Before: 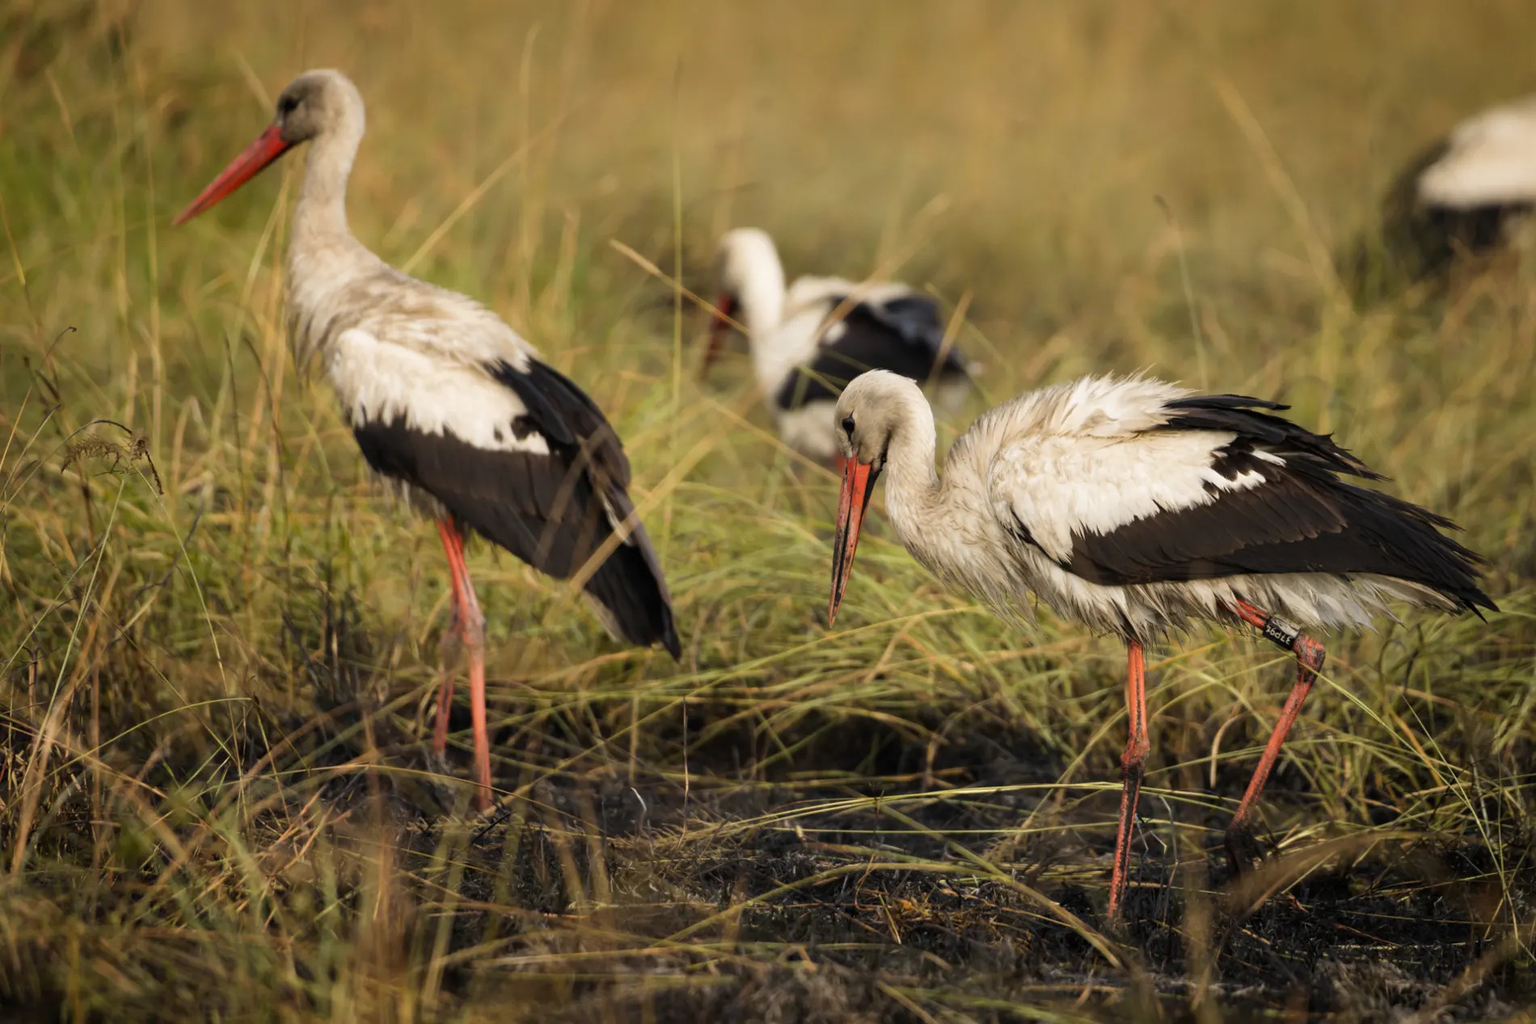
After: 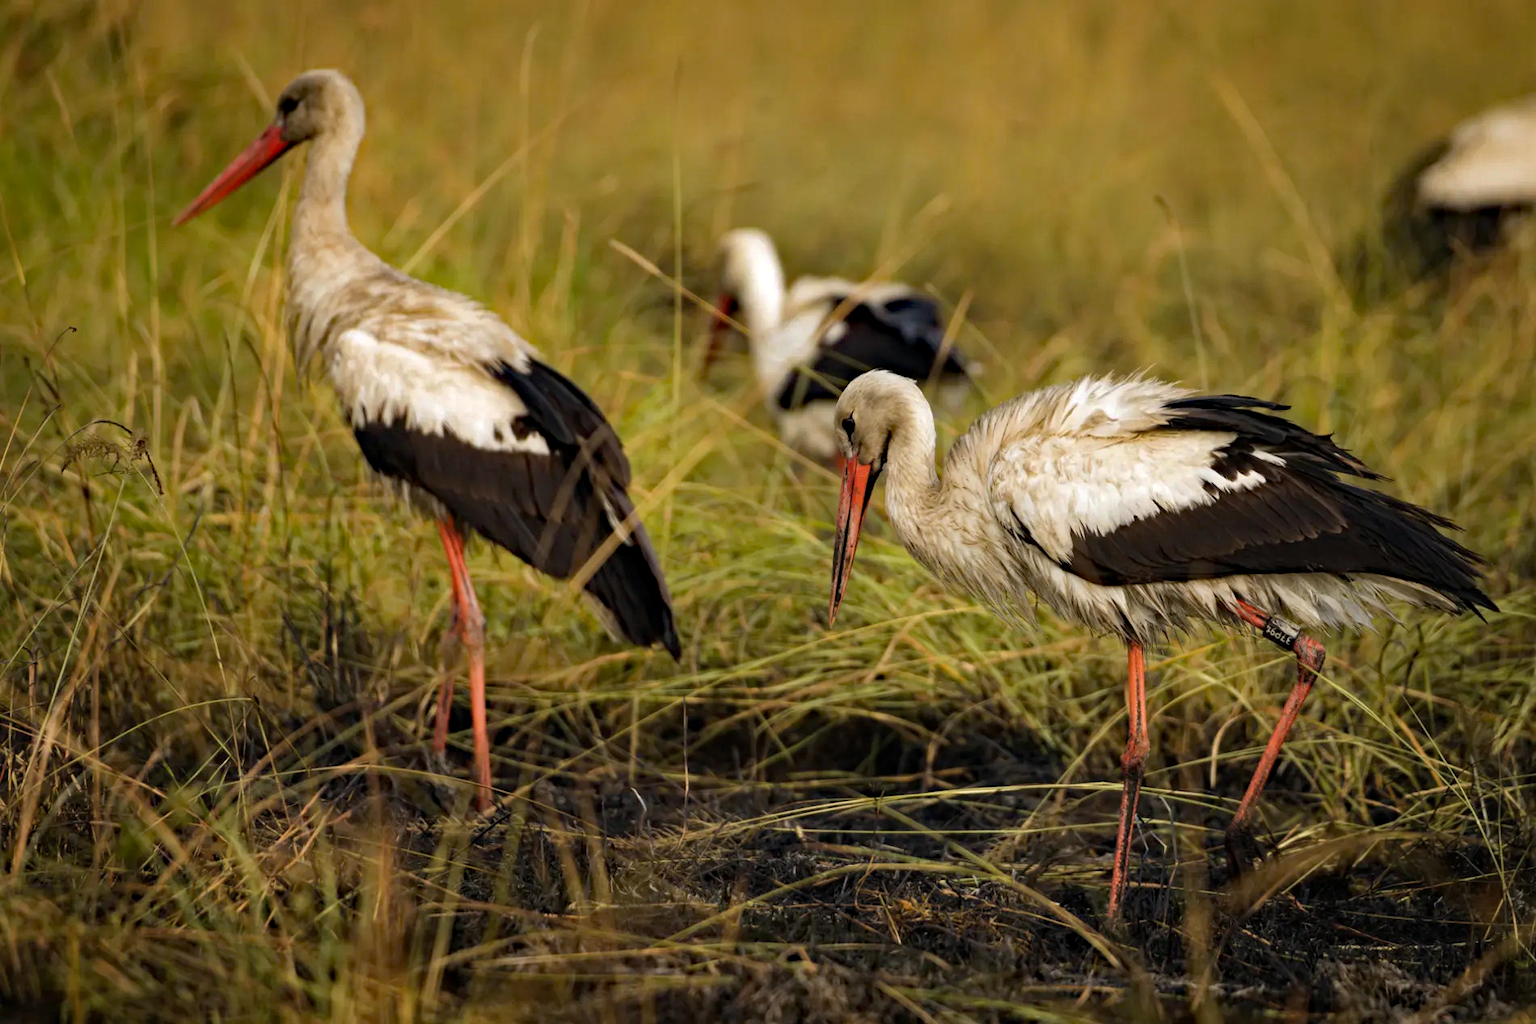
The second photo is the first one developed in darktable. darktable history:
haze removal: strength 0.528, distance 0.921, compatibility mode true, adaptive false
